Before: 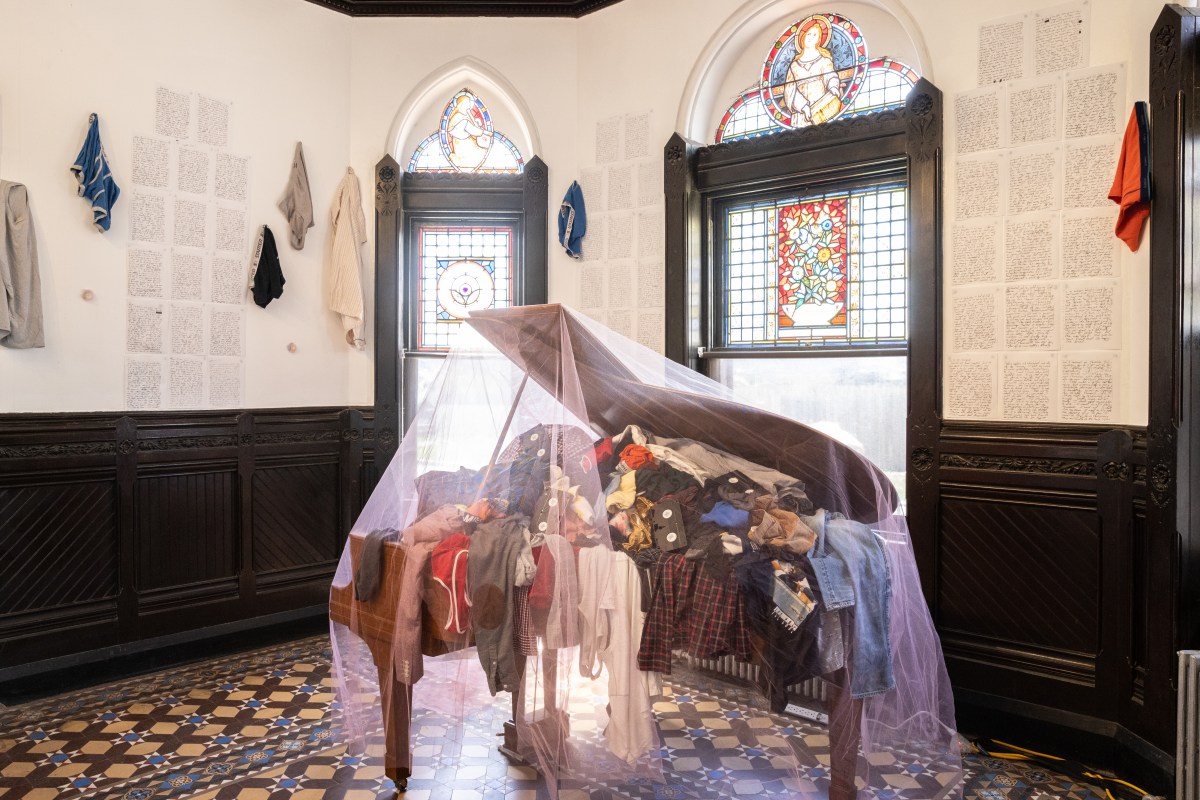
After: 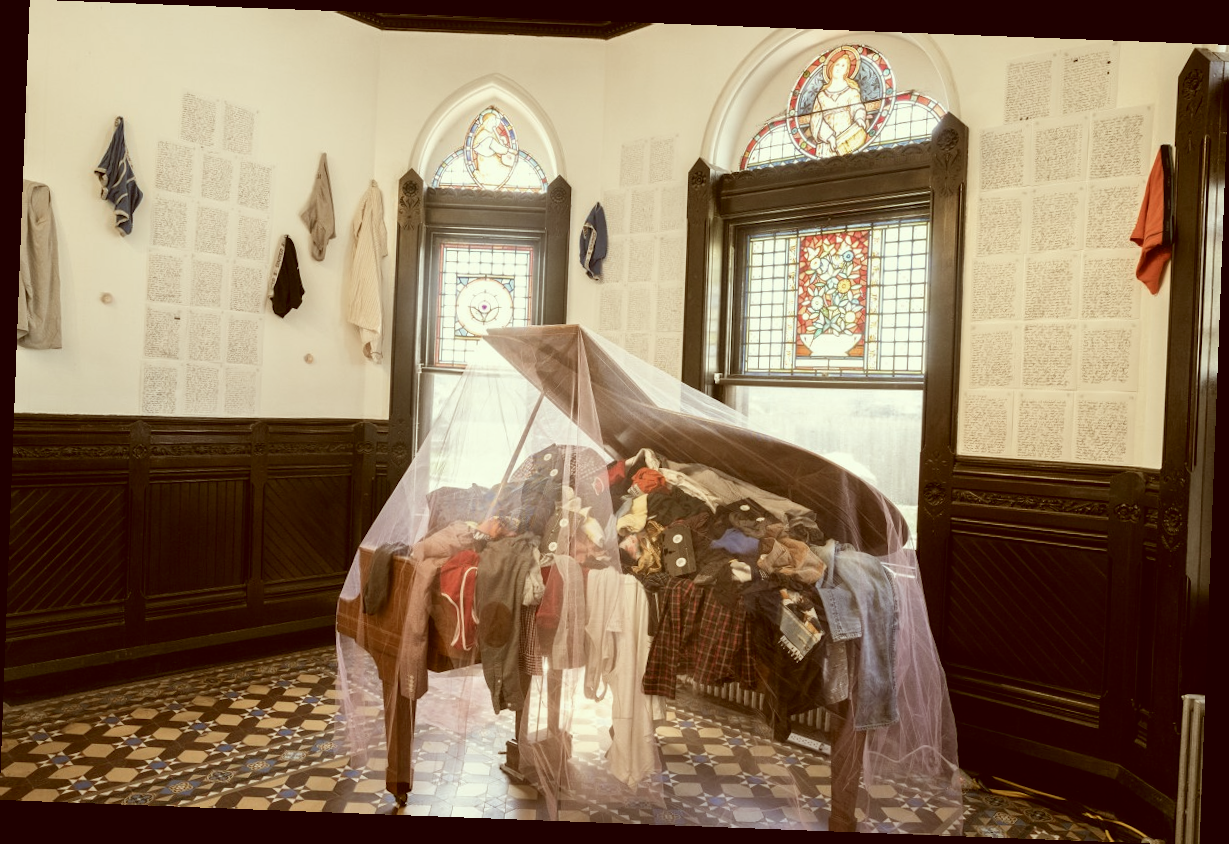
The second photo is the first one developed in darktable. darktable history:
color correction: highlights a* -5.3, highlights b* 9.8, shadows a* 9.8, shadows b* 24.26
exposure: exposure -0.04 EV, compensate highlight preservation false
white balance: emerald 1
color balance: input saturation 100.43%, contrast fulcrum 14.22%, output saturation 70.41%
rotate and perspective: rotation 2.17°, automatic cropping off
